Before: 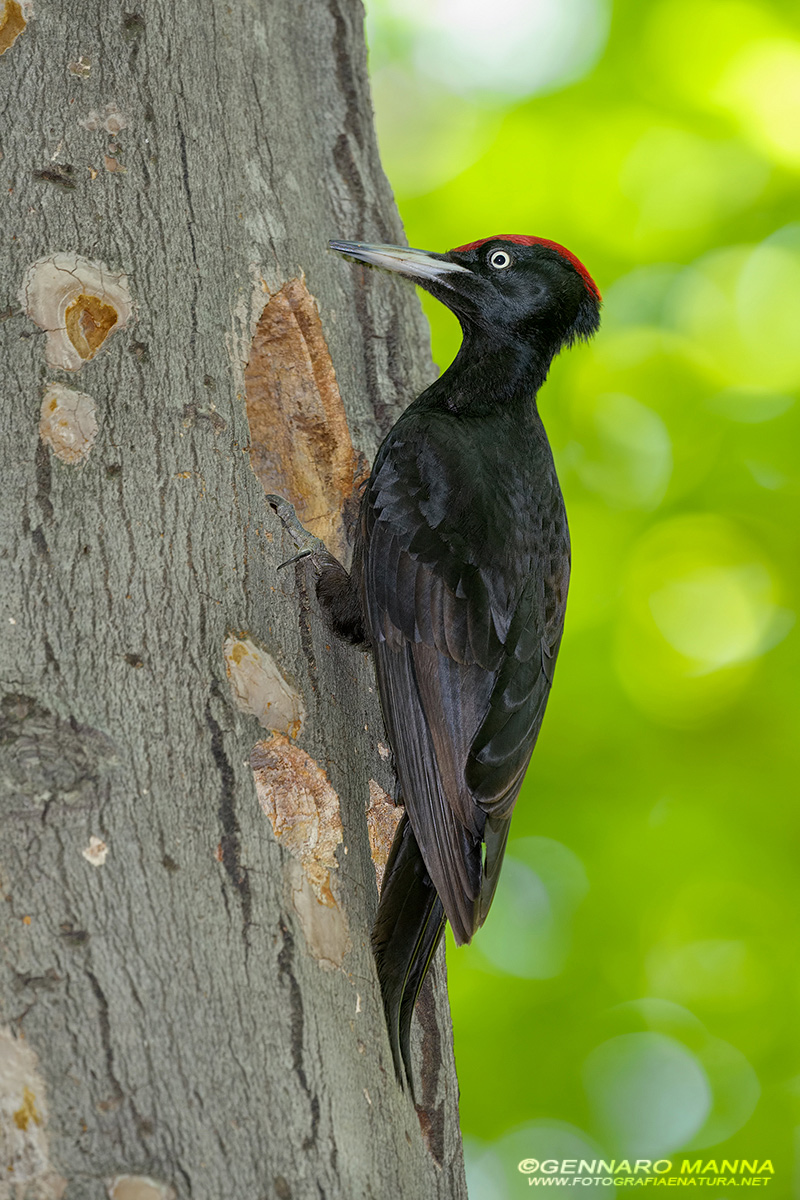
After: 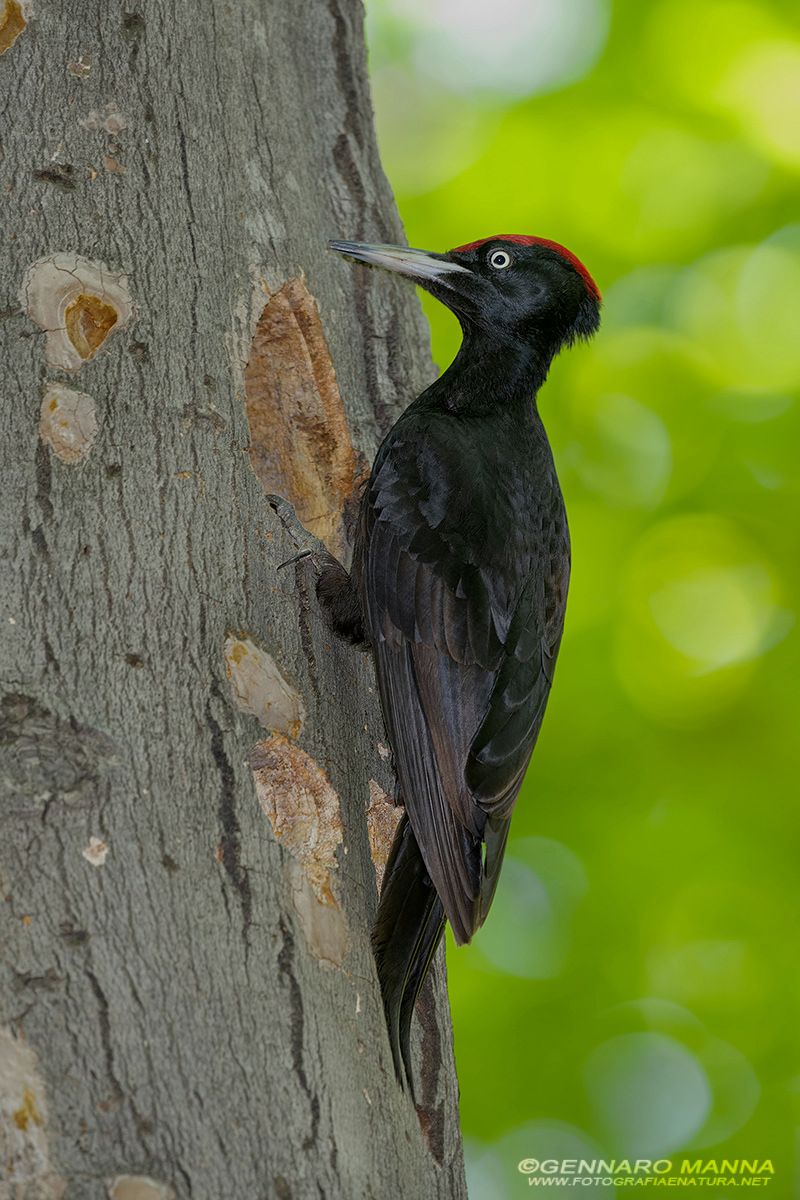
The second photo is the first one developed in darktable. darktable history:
shadows and highlights: shadows 4.43, highlights -16.06, soften with gaussian
exposure: exposure -0.491 EV, compensate exposure bias true, compensate highlight preservation false
